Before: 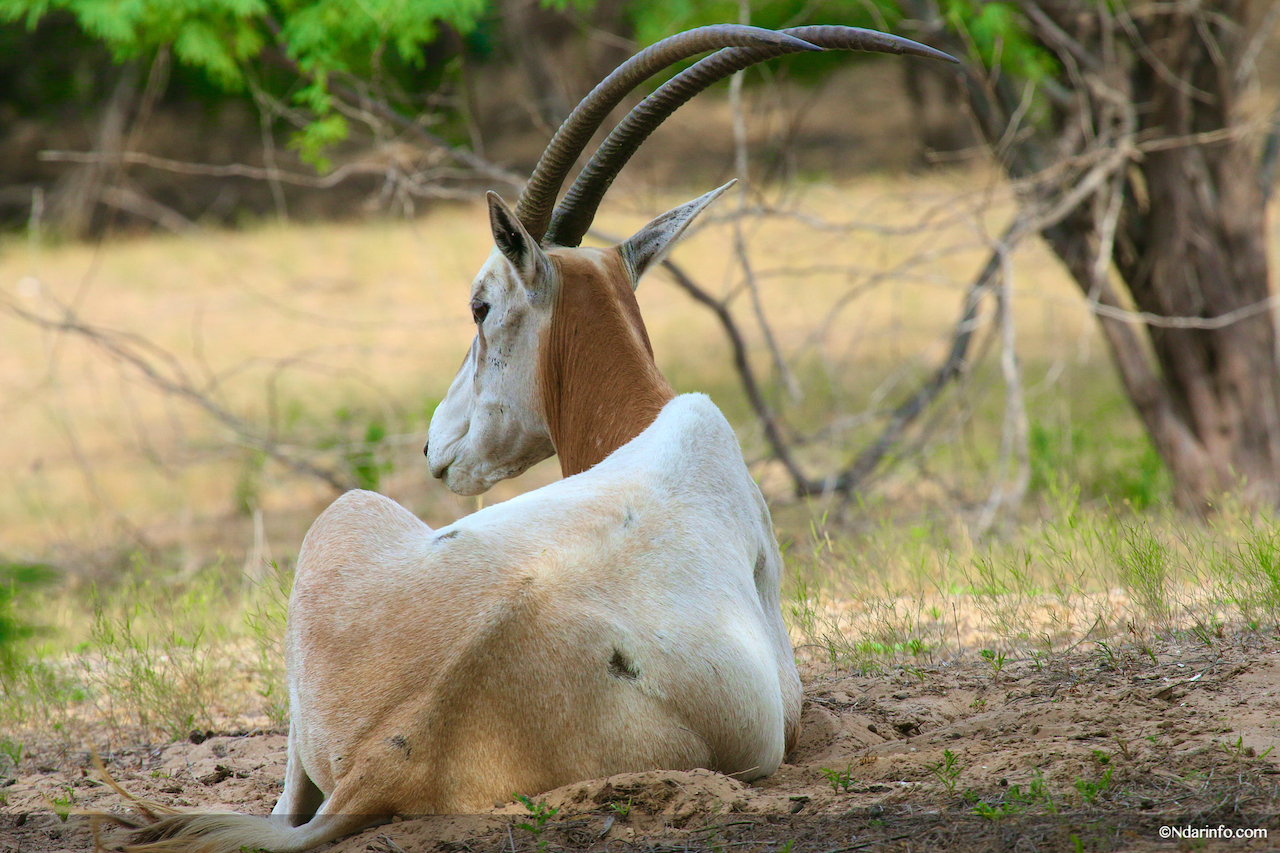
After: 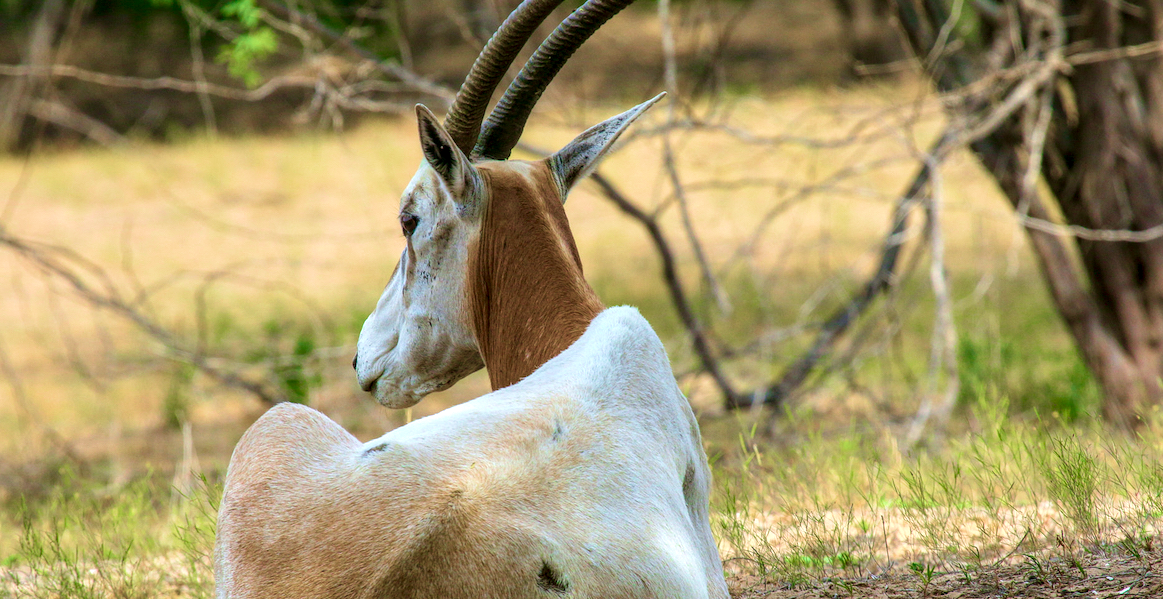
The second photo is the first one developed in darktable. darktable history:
local contrast: highlights 20%, detail 150%
velvia: strength 45%
crop: left 5.596%, top 10.314%, right 3.534%, bottom 19.395%
